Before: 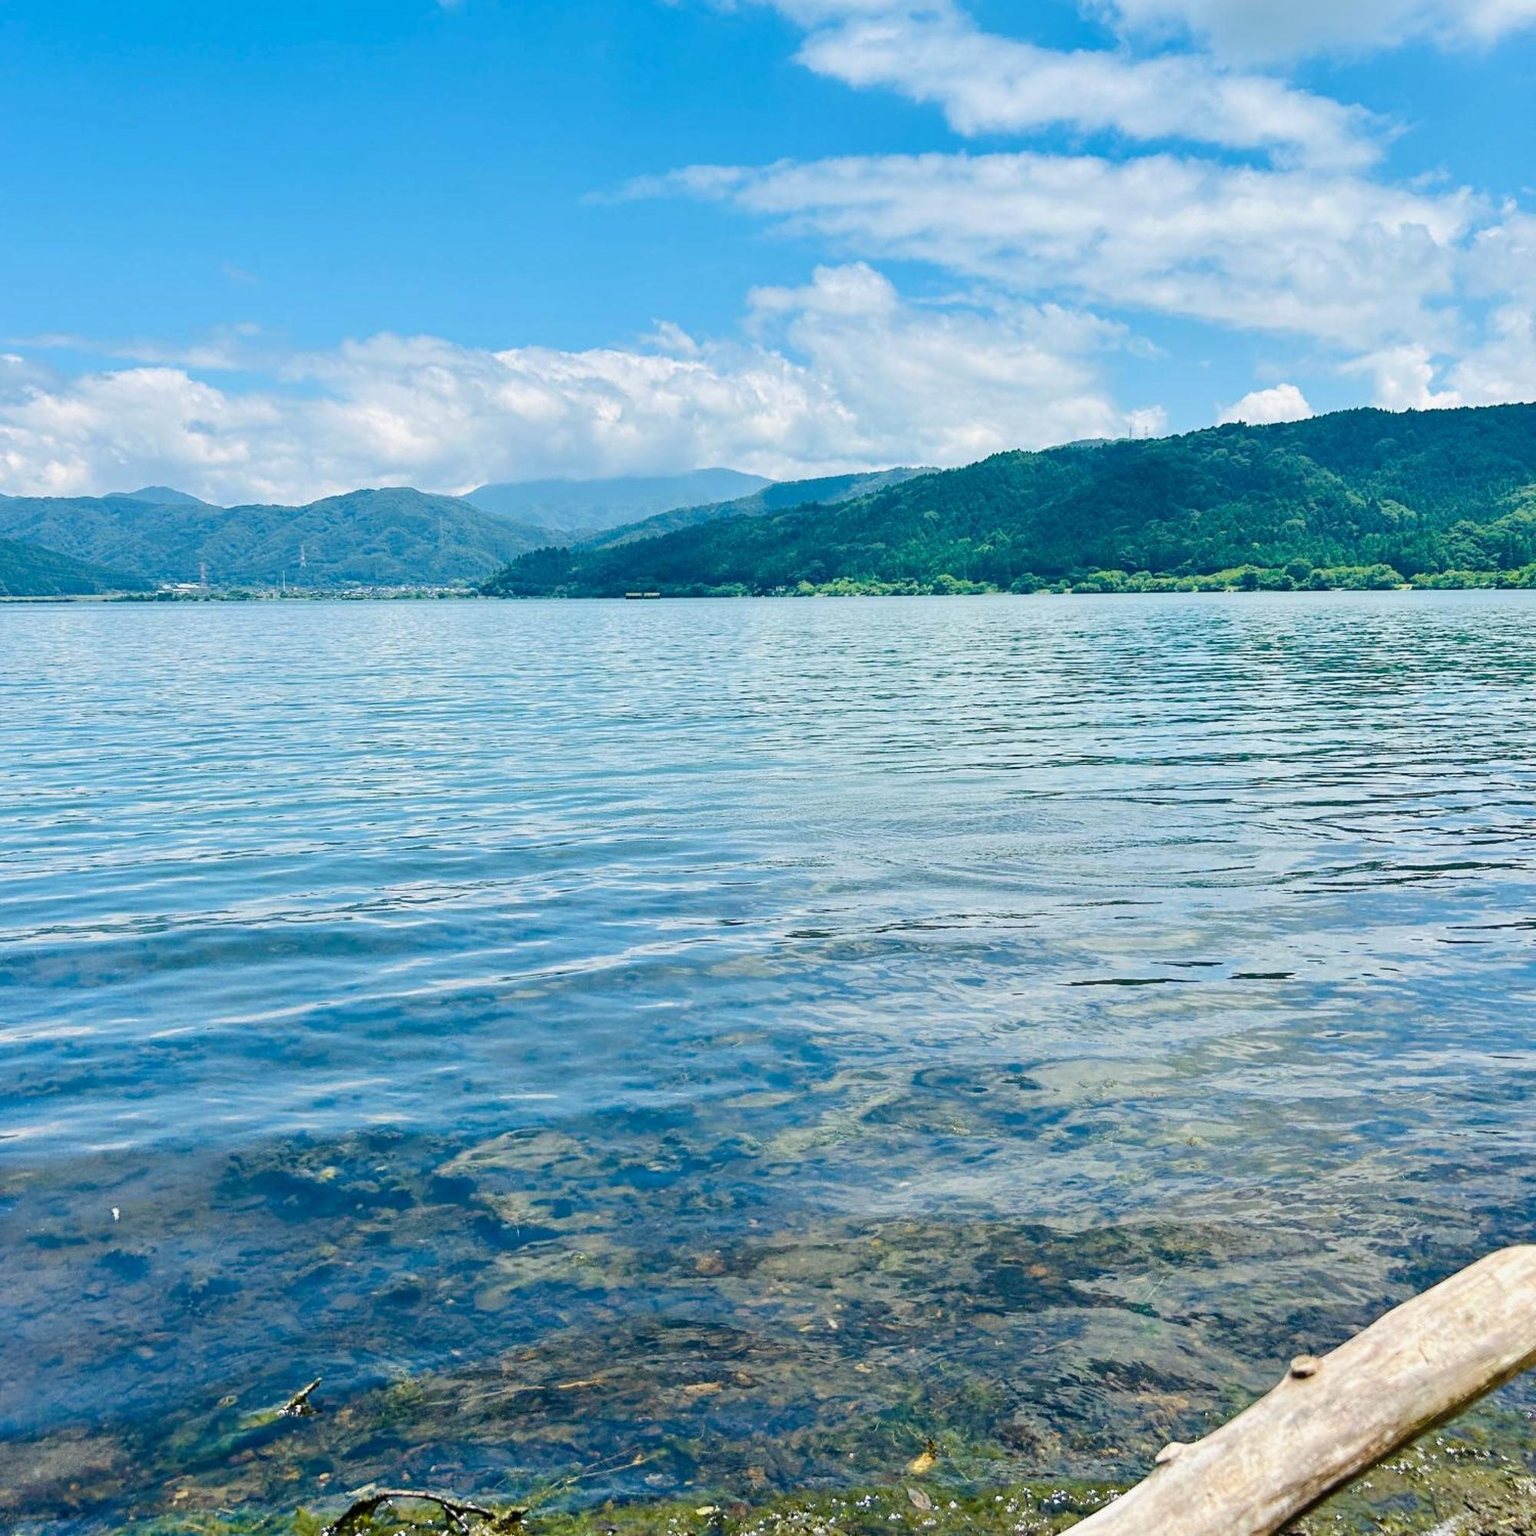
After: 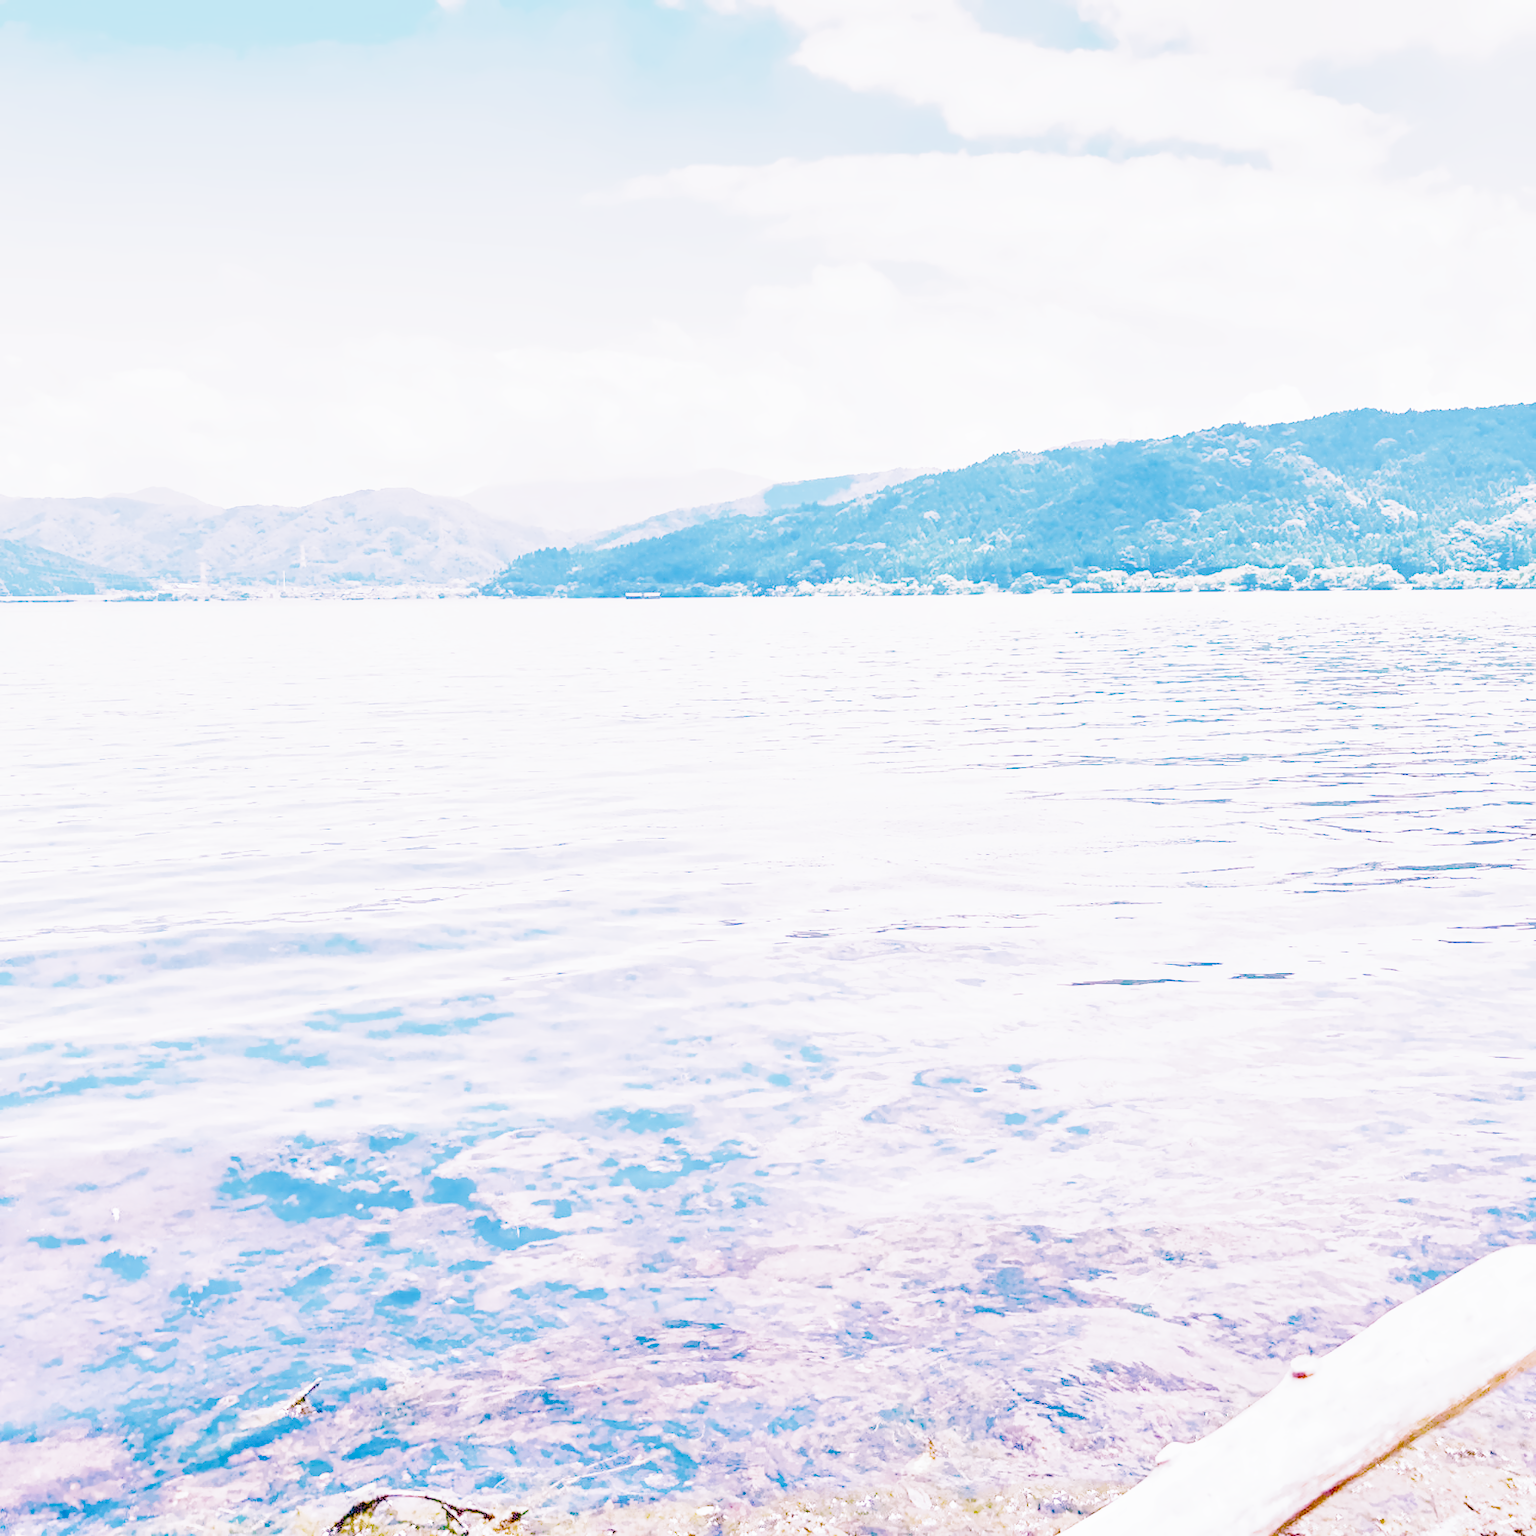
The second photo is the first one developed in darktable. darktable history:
white balance: red 2.229, blue 1.46
highlight reconstruction: on, module defaults
lens correction: scale 1, crop 1, focal 35, aperture 5, distance 0.775, camera "Canon EOS RP", lens "Canon RF 35mm F1.8 MACRO IS STM"
exposure: black level correction 0, exposure 1.45 EV, compensate exposure bias true, compensate highlight preservation false
color calibration: illuminant as shot in camera, x 0.37, y 0.382, temperature 4313.32 K
filmic rgb: black relative exposure -2.85 EV, white relative exposure 4.56 EV, hardness 1.77, contrast 1.25, preserve chrominance no, color science v5 (2021)
local contrast: on, module defaults
velvia: on, module defaults
haze removal: compatibility mode true, adaptive false
denoise (profiled): preserve shadows 1.52, scattering 0.002, a [-1, 0, 0], compensate highlight preservation false
color balance rgb: perceptual saturation grading › global saturation 20%, perceptual saturation grading › highlights -25%, perceptual saturation grading › shadows 50%, global vibrance -25%
